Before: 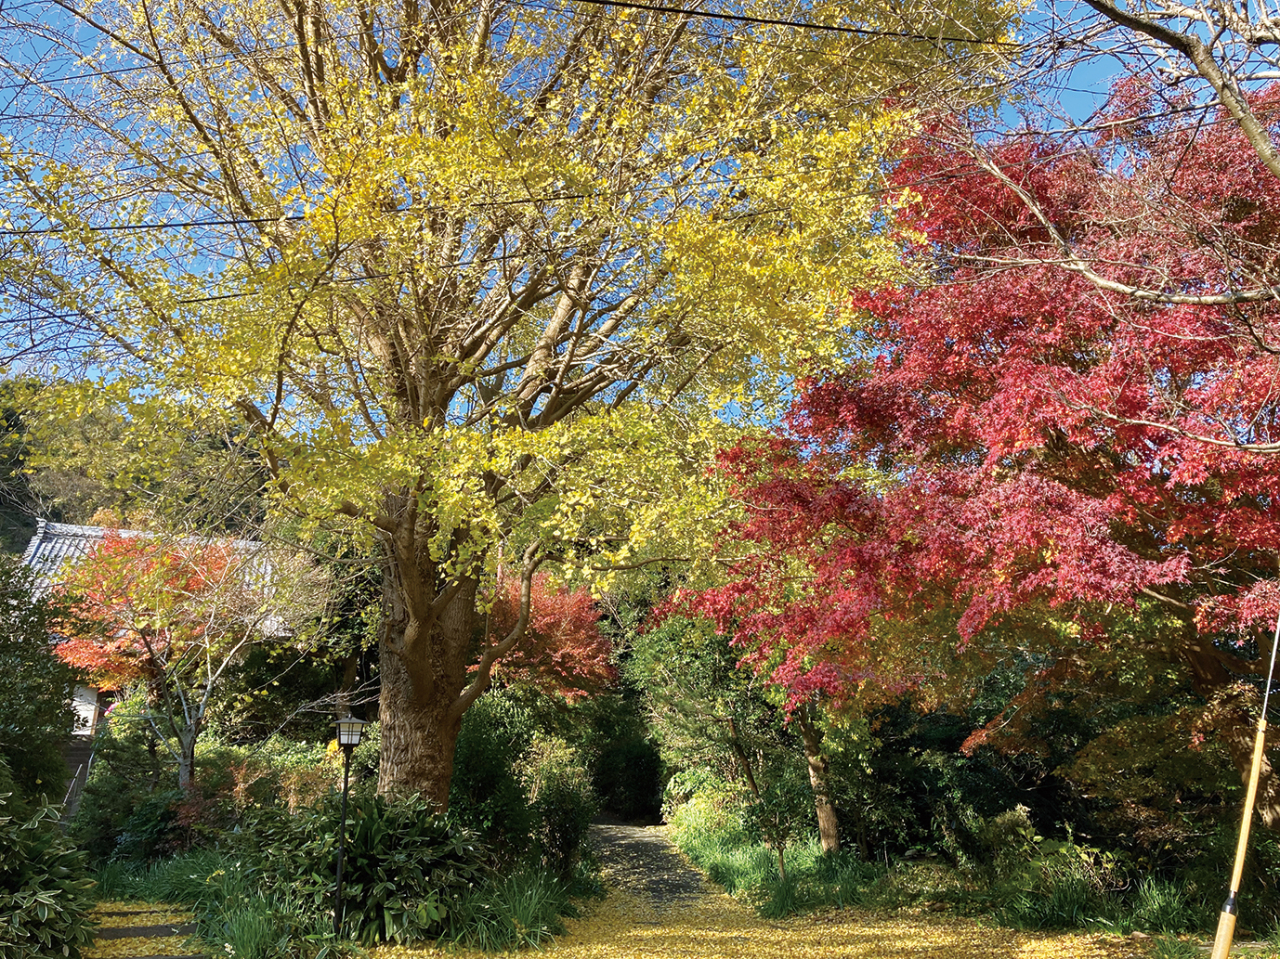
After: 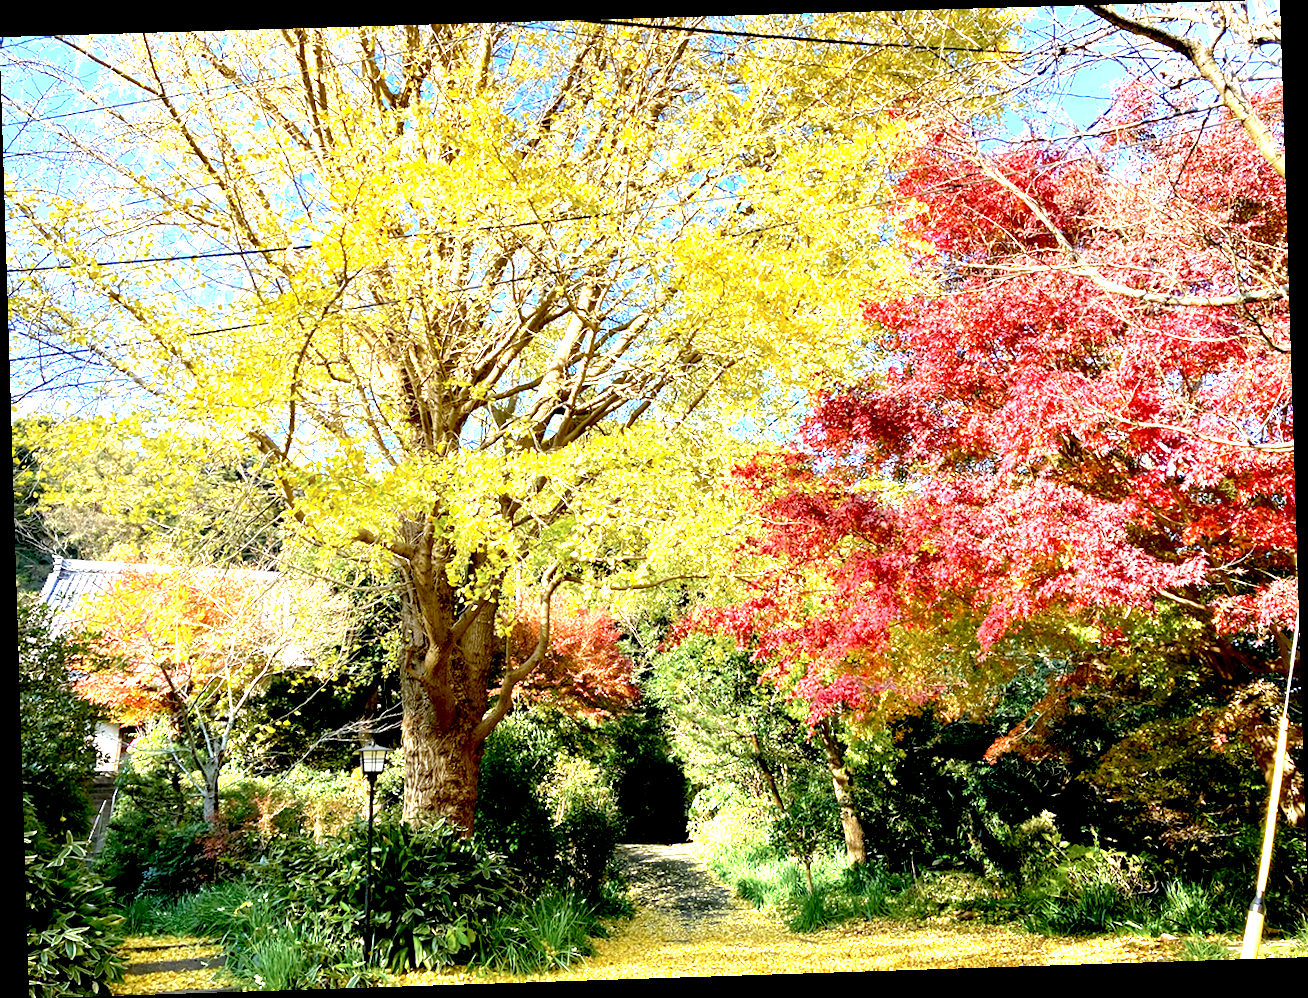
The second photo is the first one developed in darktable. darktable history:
white balance: red 0.978, blue 0.999
rotate and perspective: rotation -1.77°, lens shift (horizontal) 0.004, automatic cropping off
exposure: black level correction 0.016, exposure 1.774 EV, compensate highlight preservation false
